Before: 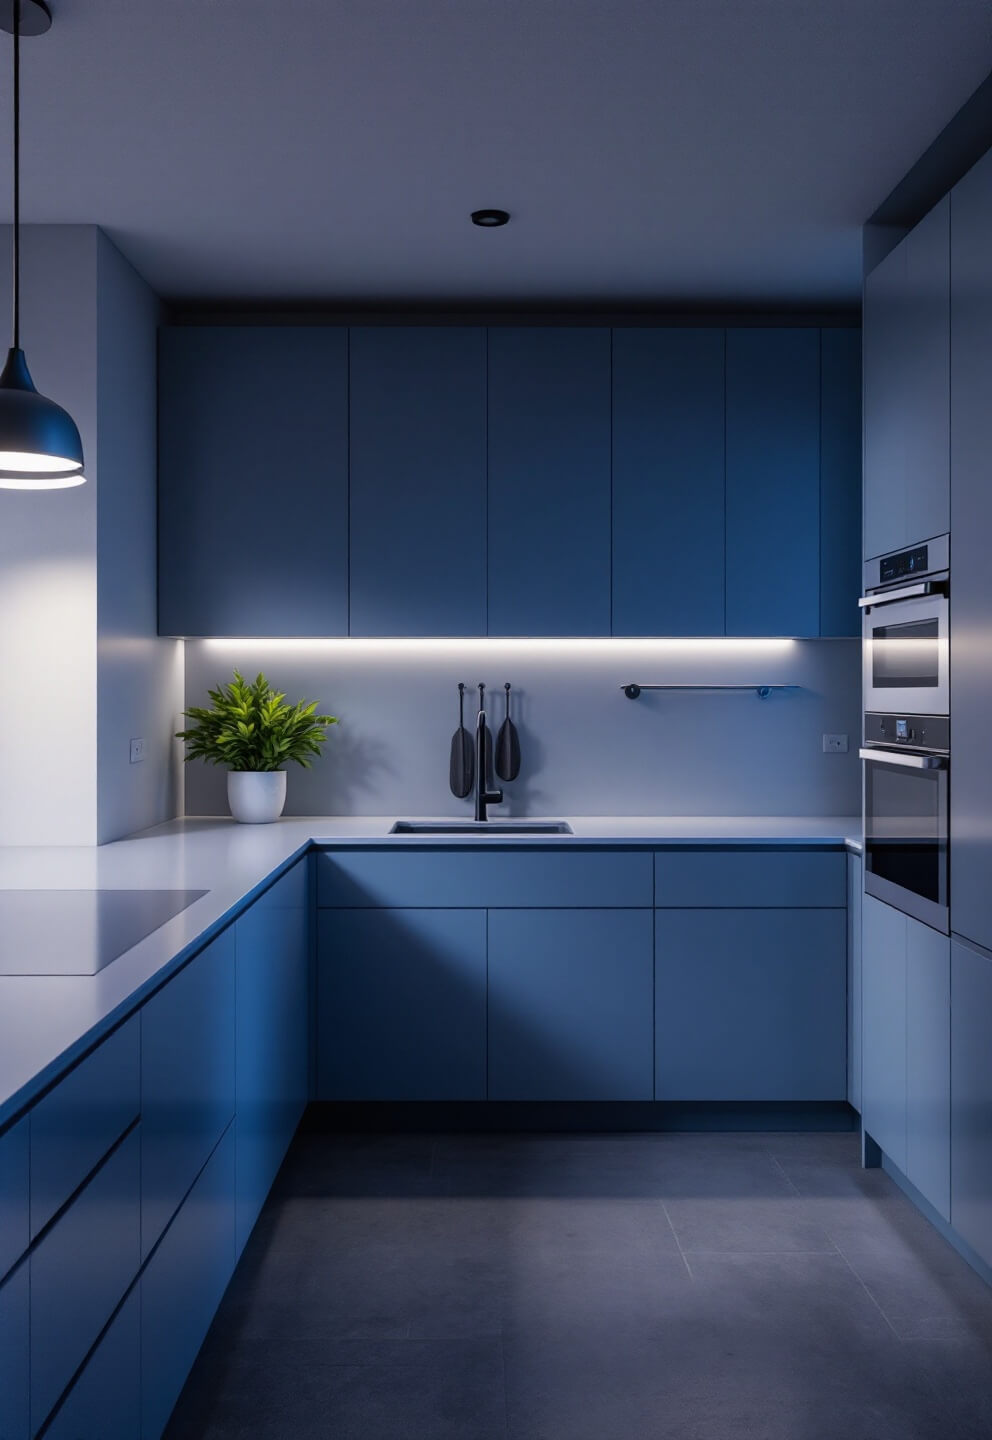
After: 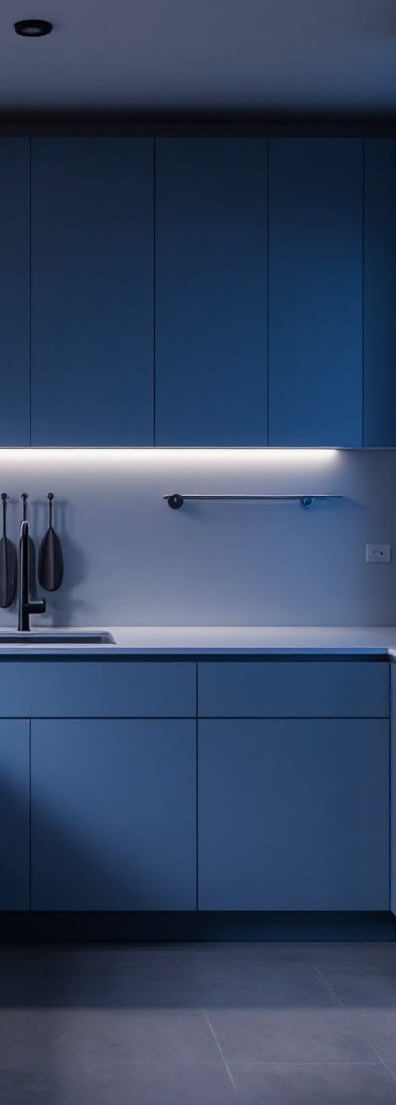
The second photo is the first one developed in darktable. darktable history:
crop: left 46.091%, top 13.226%, right 13.982%, bottom 10.003%
